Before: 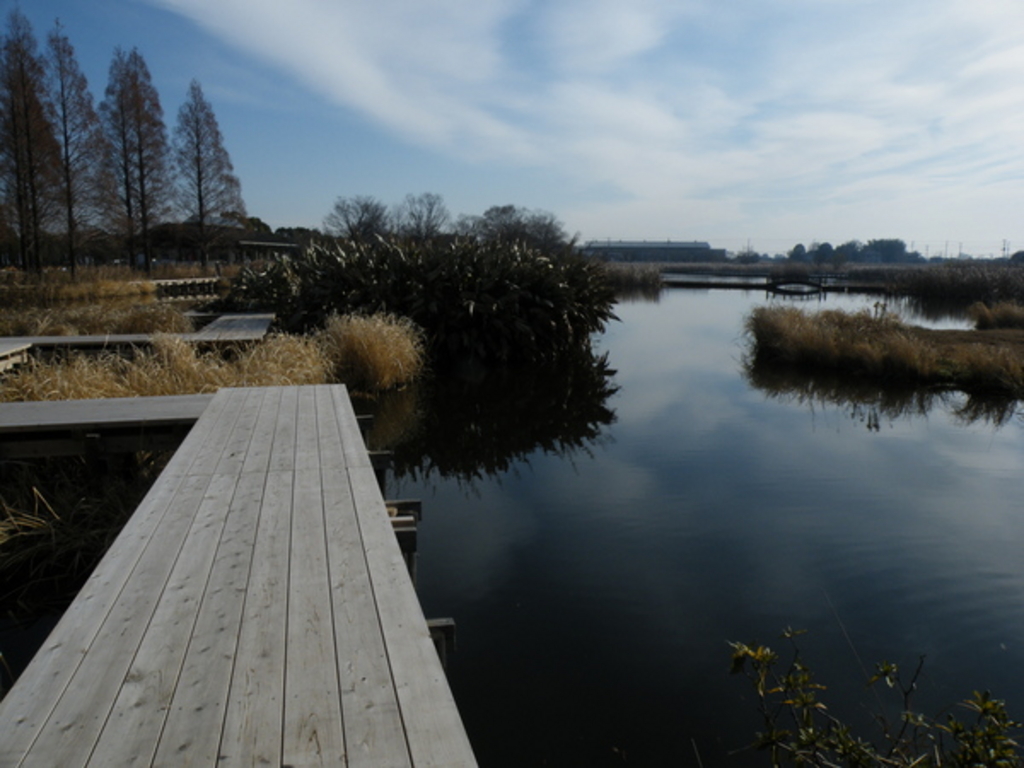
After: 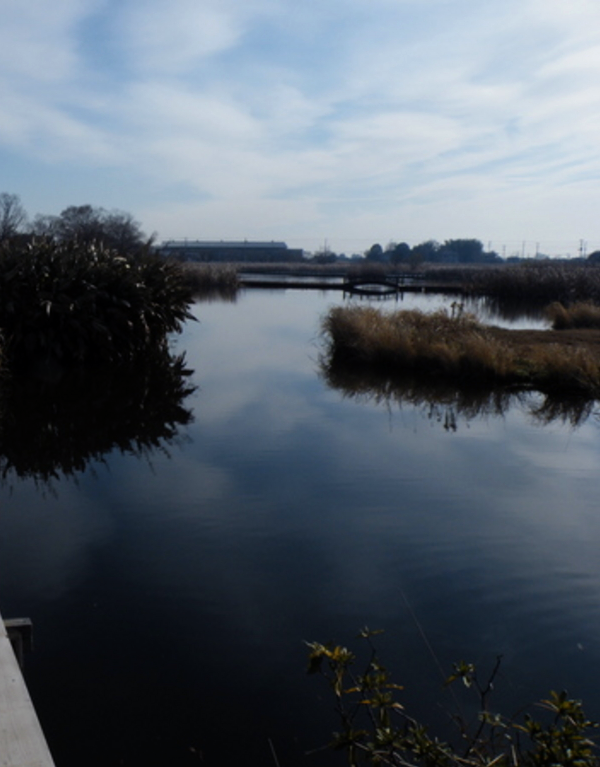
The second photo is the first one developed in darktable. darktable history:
color balance: gamma [0.9, 0.988, 0.975, 1.025], gain [1.05, 1, 1, 1]
crop: left 41.402%
